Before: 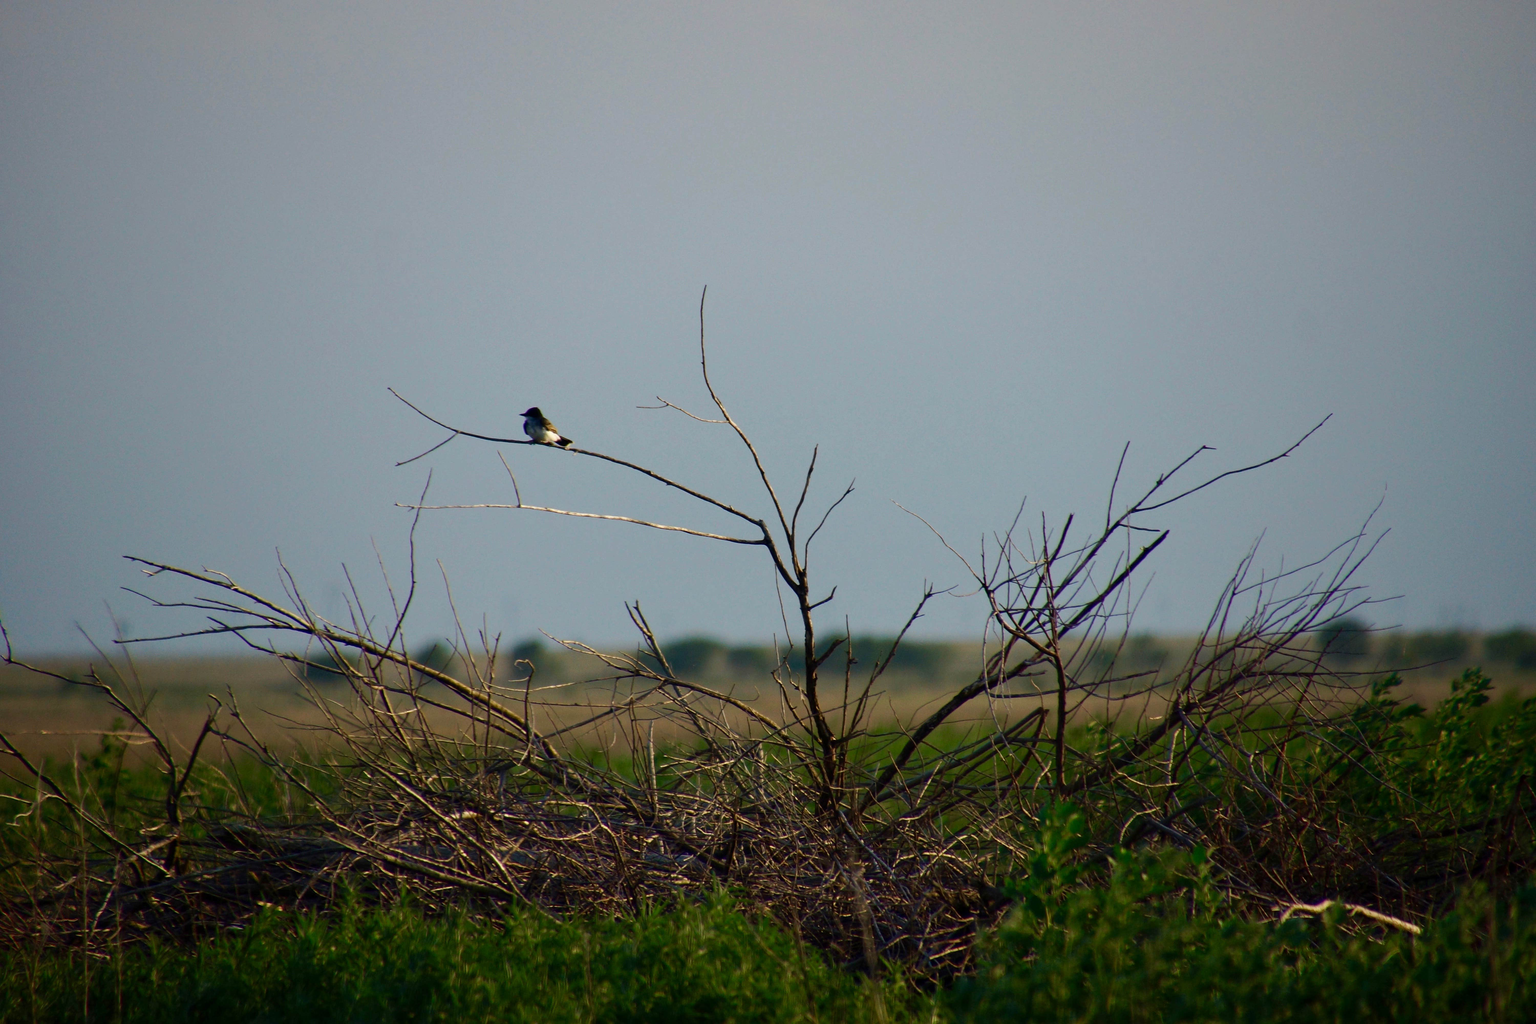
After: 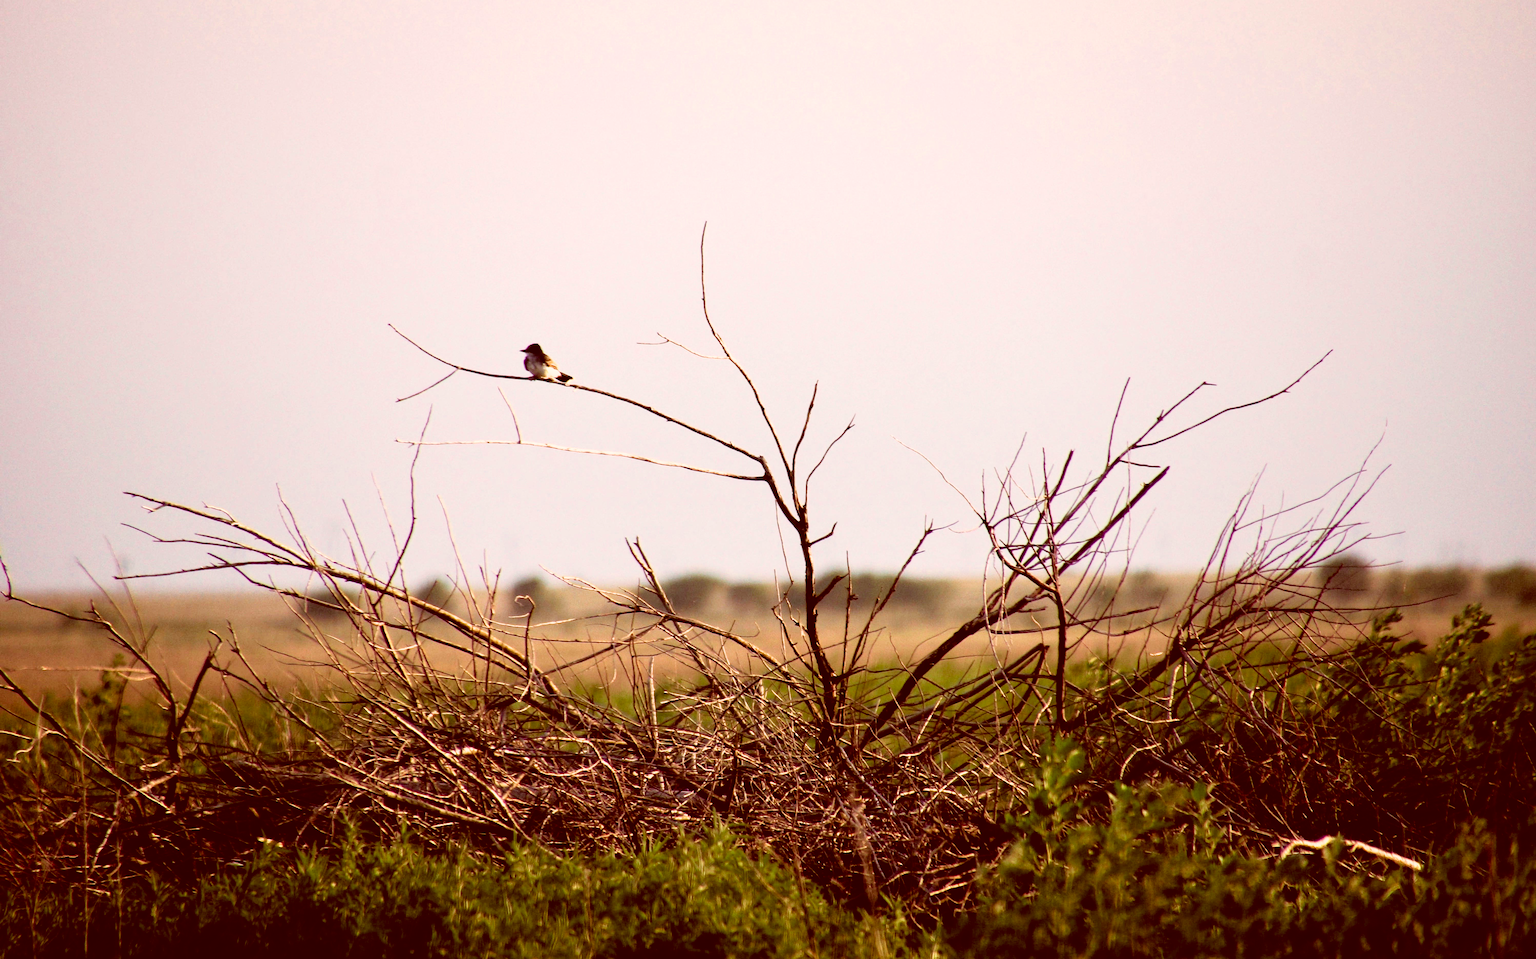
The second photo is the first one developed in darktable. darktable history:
color correction: highlights a* 9.56, highlights b* 8.59, shadows a* 39.3, shadows b* 39.99, saturation 0.777
crop and rotate: top 6.277%
tone equalizer: -8 EV -0.436 EV, -7 EV -0.395 EV, -6 EV -0.312 EV, -5 EV -0.262 EV, -3 EV 0.196 EV, -2 EV 0.322 EV, -1 EV 0.371 EV, +0 EV 0.399 EV
filmic rgb: black relative exposure -11.82 EV, white relative exposure 5.4 EV, hardness 4.47, latitude 49.14%, contrast 1.143
exposure: black level correction -0.002, exposure 1.327 EV, compensate highlight preservation false
